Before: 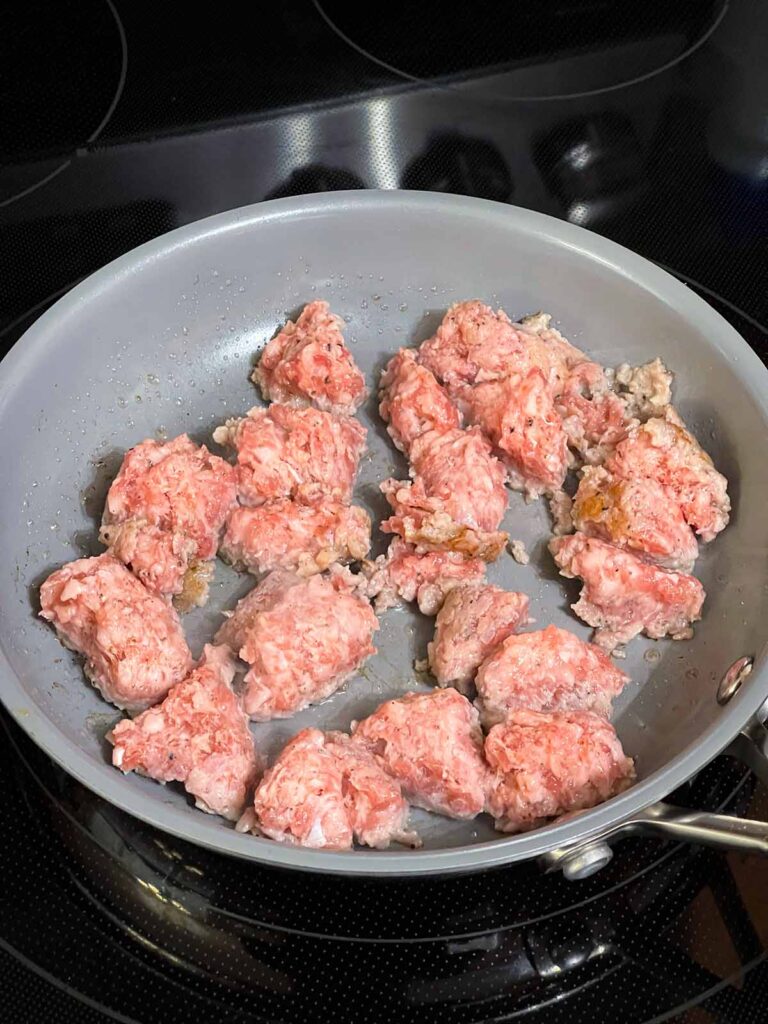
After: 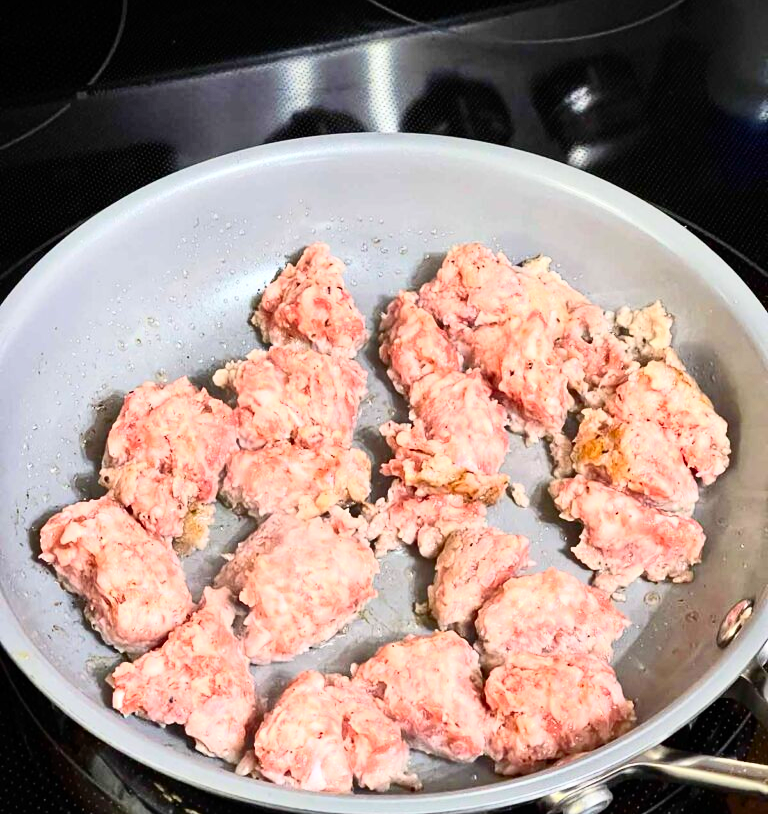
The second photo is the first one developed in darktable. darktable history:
crop and rotate: top 5.648%, bottom 14.777%
contrast brightness saturation: contrast 0.403, brightness 0.111, saturation 0.212
tone equalizer: -7 EV 0.141 EV, -6 EV 0.64 EV, -5 EV 1.18 EV, -4 EV 1.35 EV, -3 EV 1.18 EV, -2 EV 0.6 EV, -1 EV 0.154 EV
